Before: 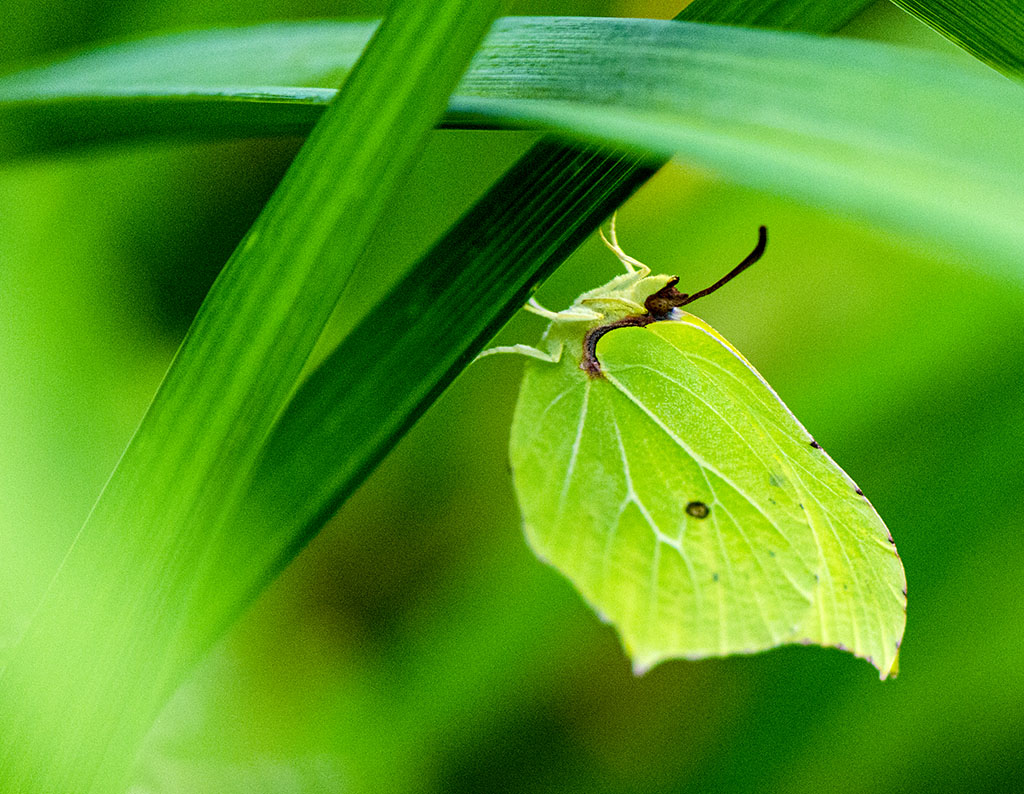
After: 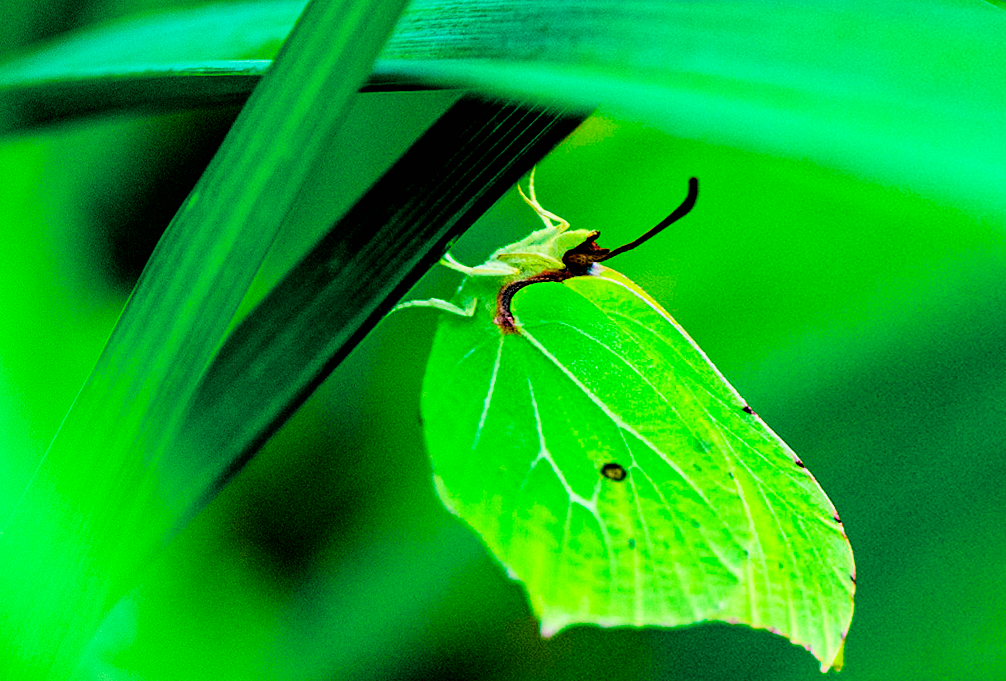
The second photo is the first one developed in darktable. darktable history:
rotate and perspective: rotation 1.69°, lens shift (vertical) -0.023, lens shift (horizontal) -0.291, crop left 0.025, crop right 0.988, crop top 0.092, crop bottom 0.842
color balance rgb: shadows fall-off 101%, linear chroma grading › mid-tones 7.63%, perceptual saturation grading › mid-tones 11.68%, mask middle-gray fulcrum 22.45%, global vibrance 10.11%, saturation formula JzAzBz (2021)
color contrast: green-magenta contrast 1.73, blue-yellow contrast 1.15
filmic rgb: black relative exposure -4 EV, white relative exposure 3 EV, hardness 3.02, contrast 1.5
